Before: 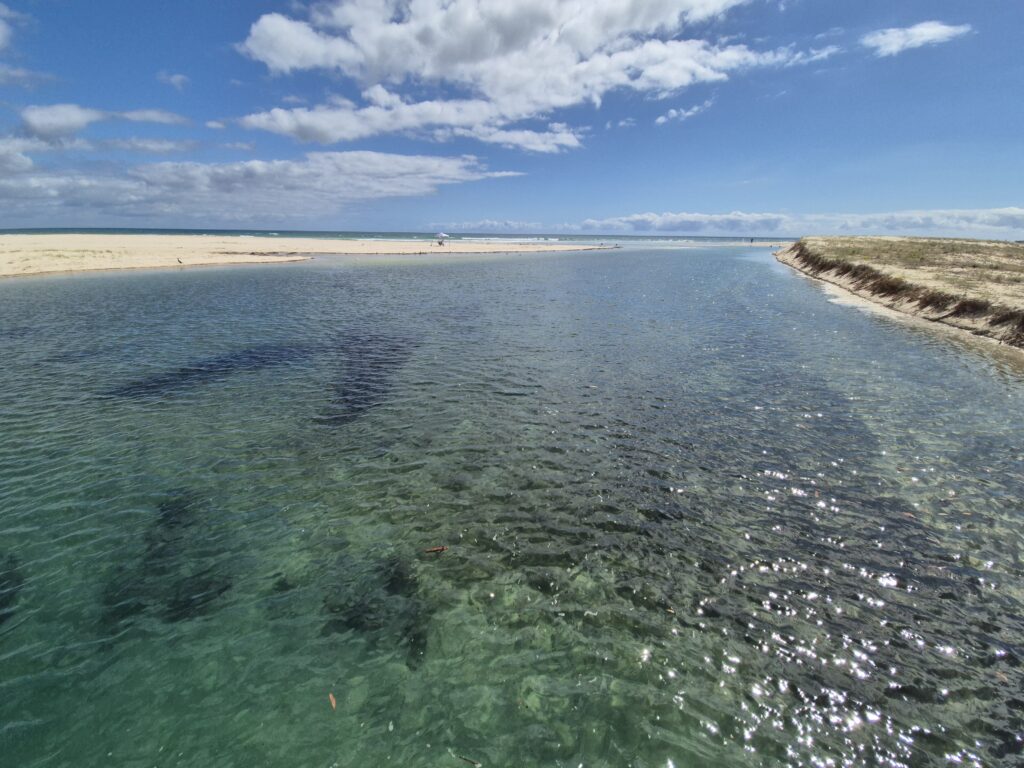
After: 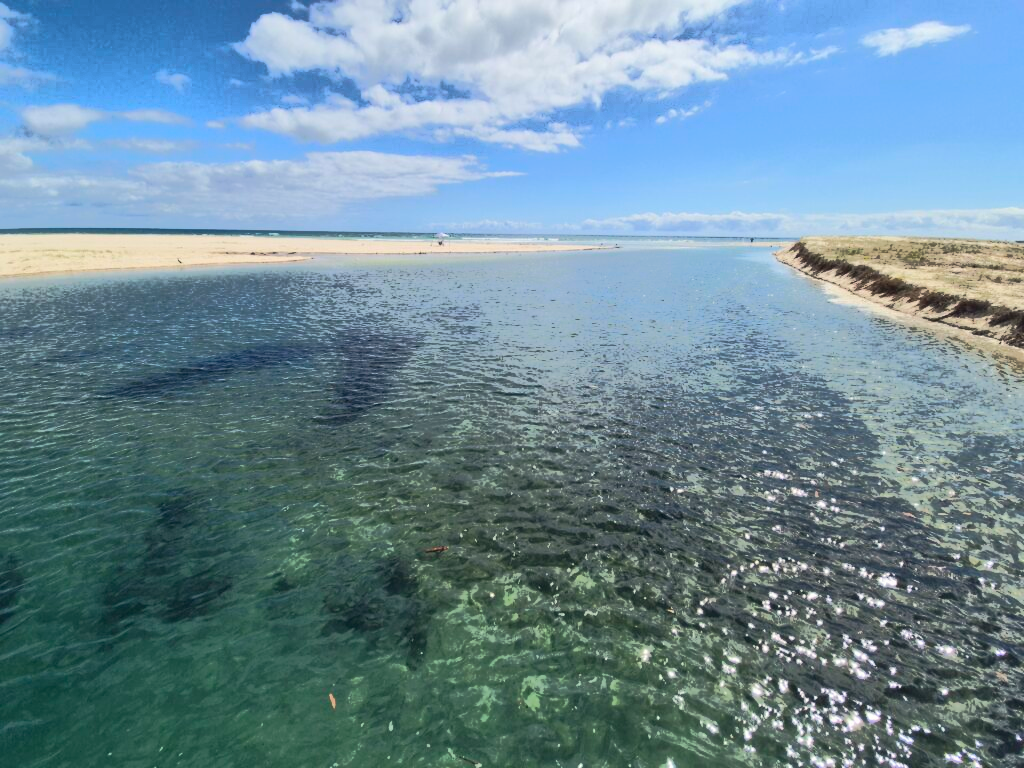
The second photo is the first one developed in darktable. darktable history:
tone curve: curves: ch0 [(0, 0) (0.003, 0.003) (0.011, 0.011) (0.025, 0.024) (0.044, 0.043) (0.069, 0.067) (0.1, 0.096) (0.136, 0.131) (0.177, 0.171) (0.224, 0.216) (0.277, 0.267) (0.335, 0.323) (0.399, 0.384) (0.468, 0.451) (0.543, 0.678) (0.623, 0.734) (0.709, 0.795) (0.801, 0.859) (0.898, 0.928) (1, 1)], color space Lab, linked channels, preserve colors none
color correction: highlights a* 0.419, highlights b* 2.71, shadows a* -1.37, shadows b* -4.47
